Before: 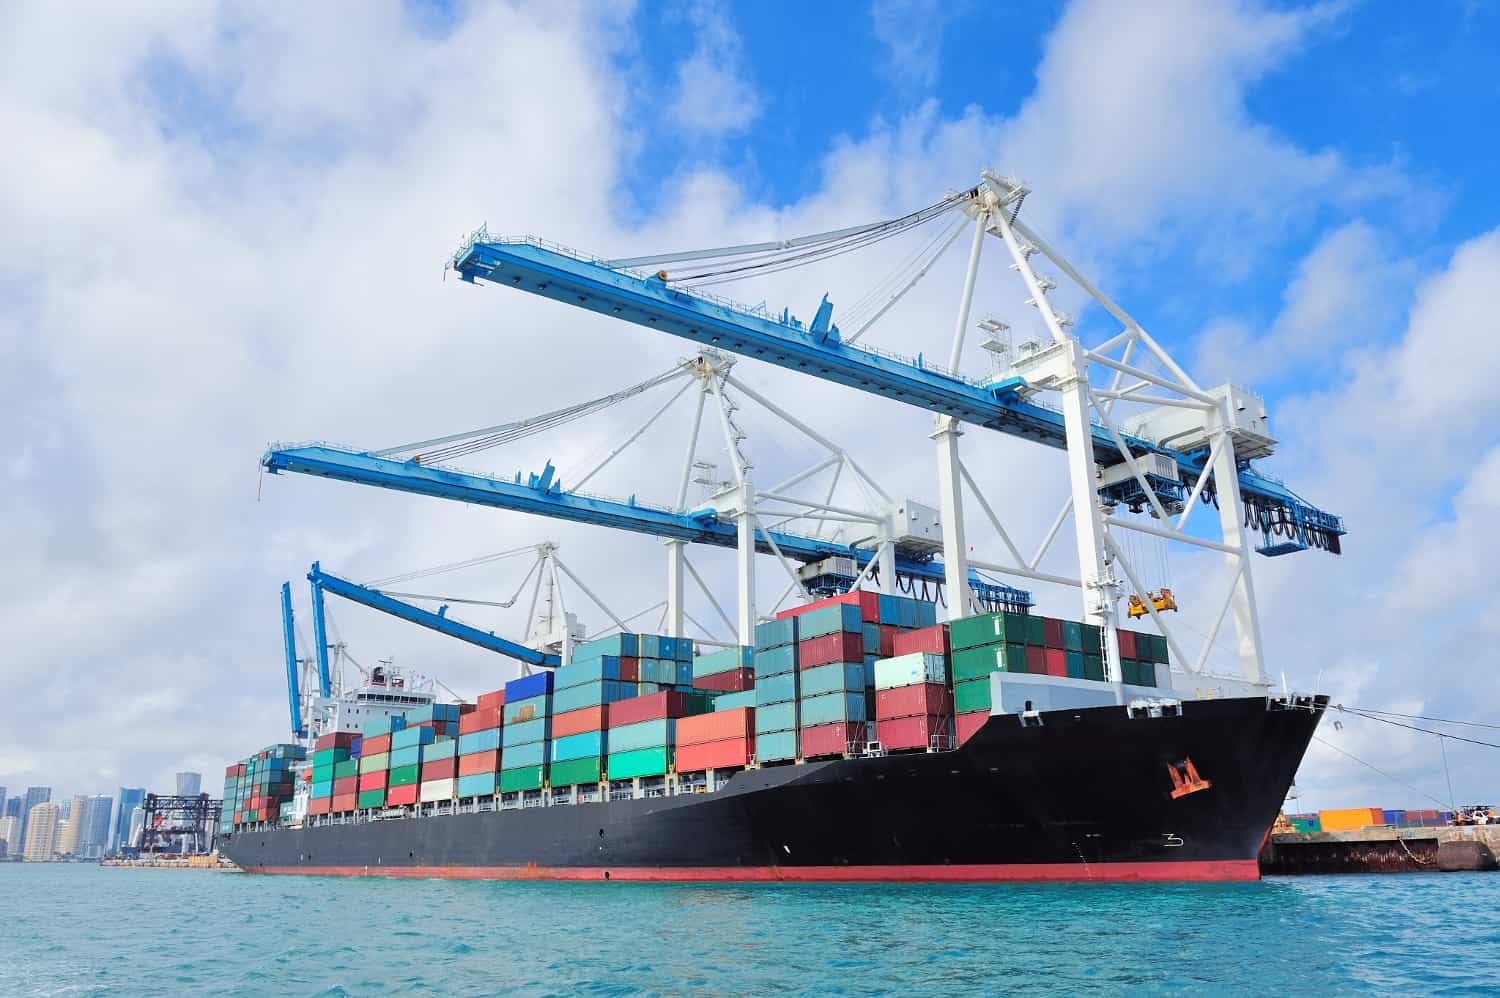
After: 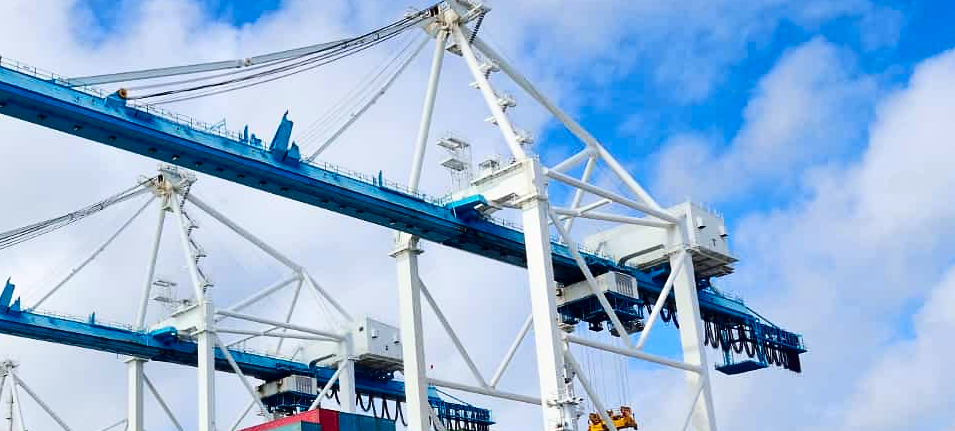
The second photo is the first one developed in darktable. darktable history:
contrast brightness saturation: contrast 0.24, brightness -0.24, saturation 0.14
crop: left 36.005%, top 18.293%, right 0.31%, bottom 38.444%
